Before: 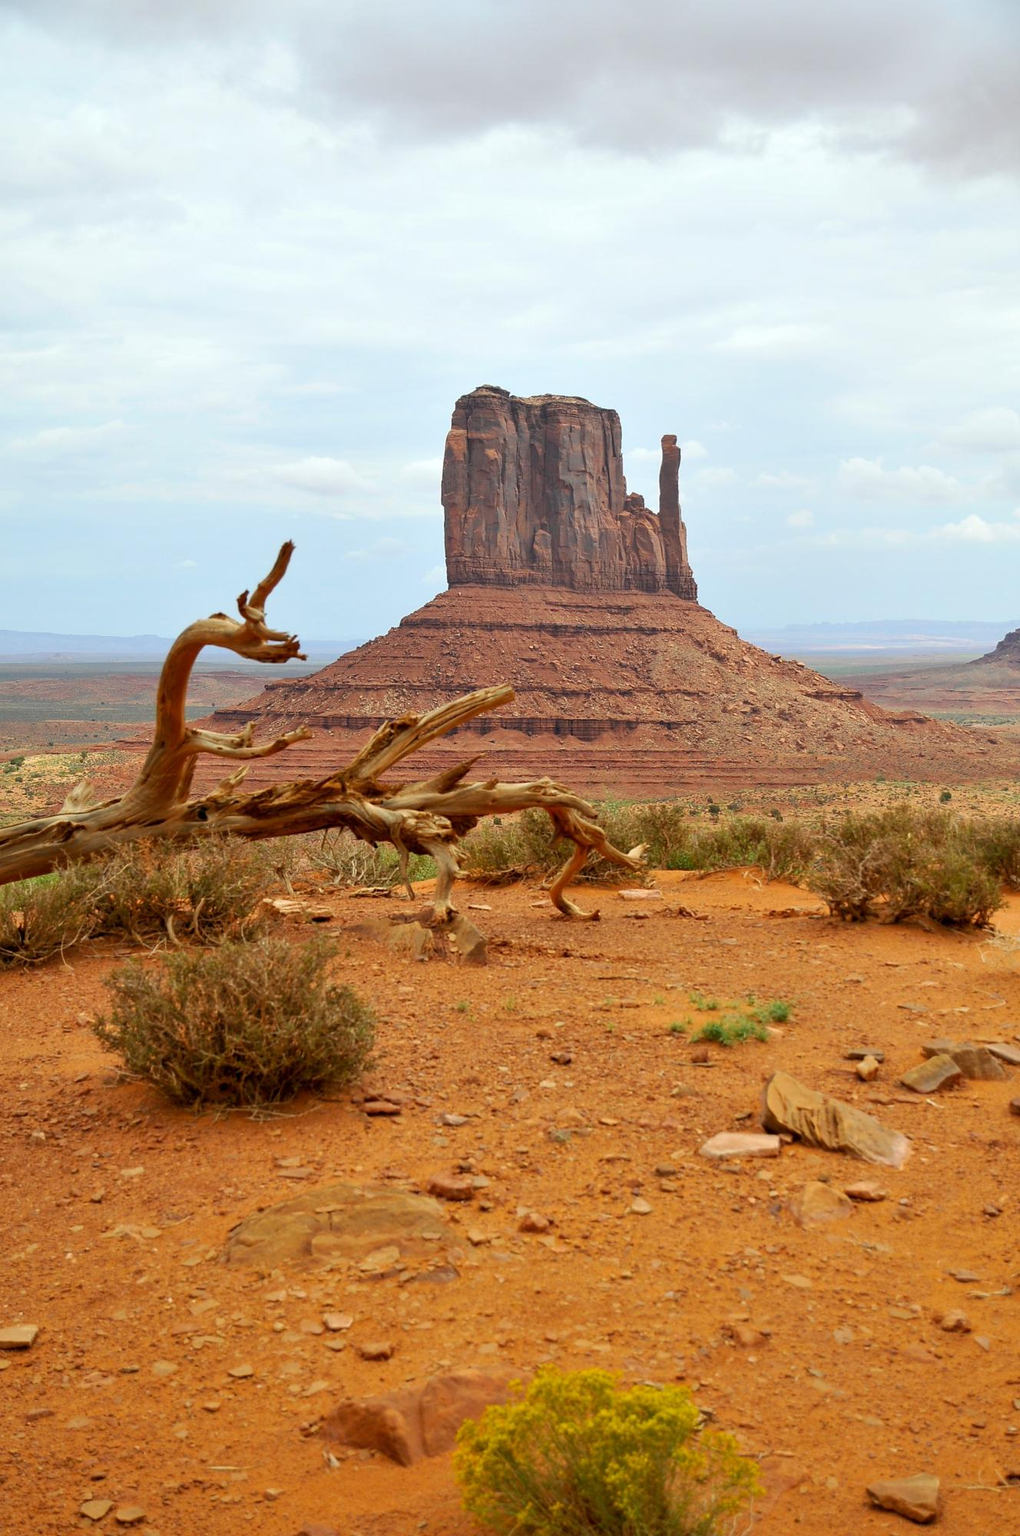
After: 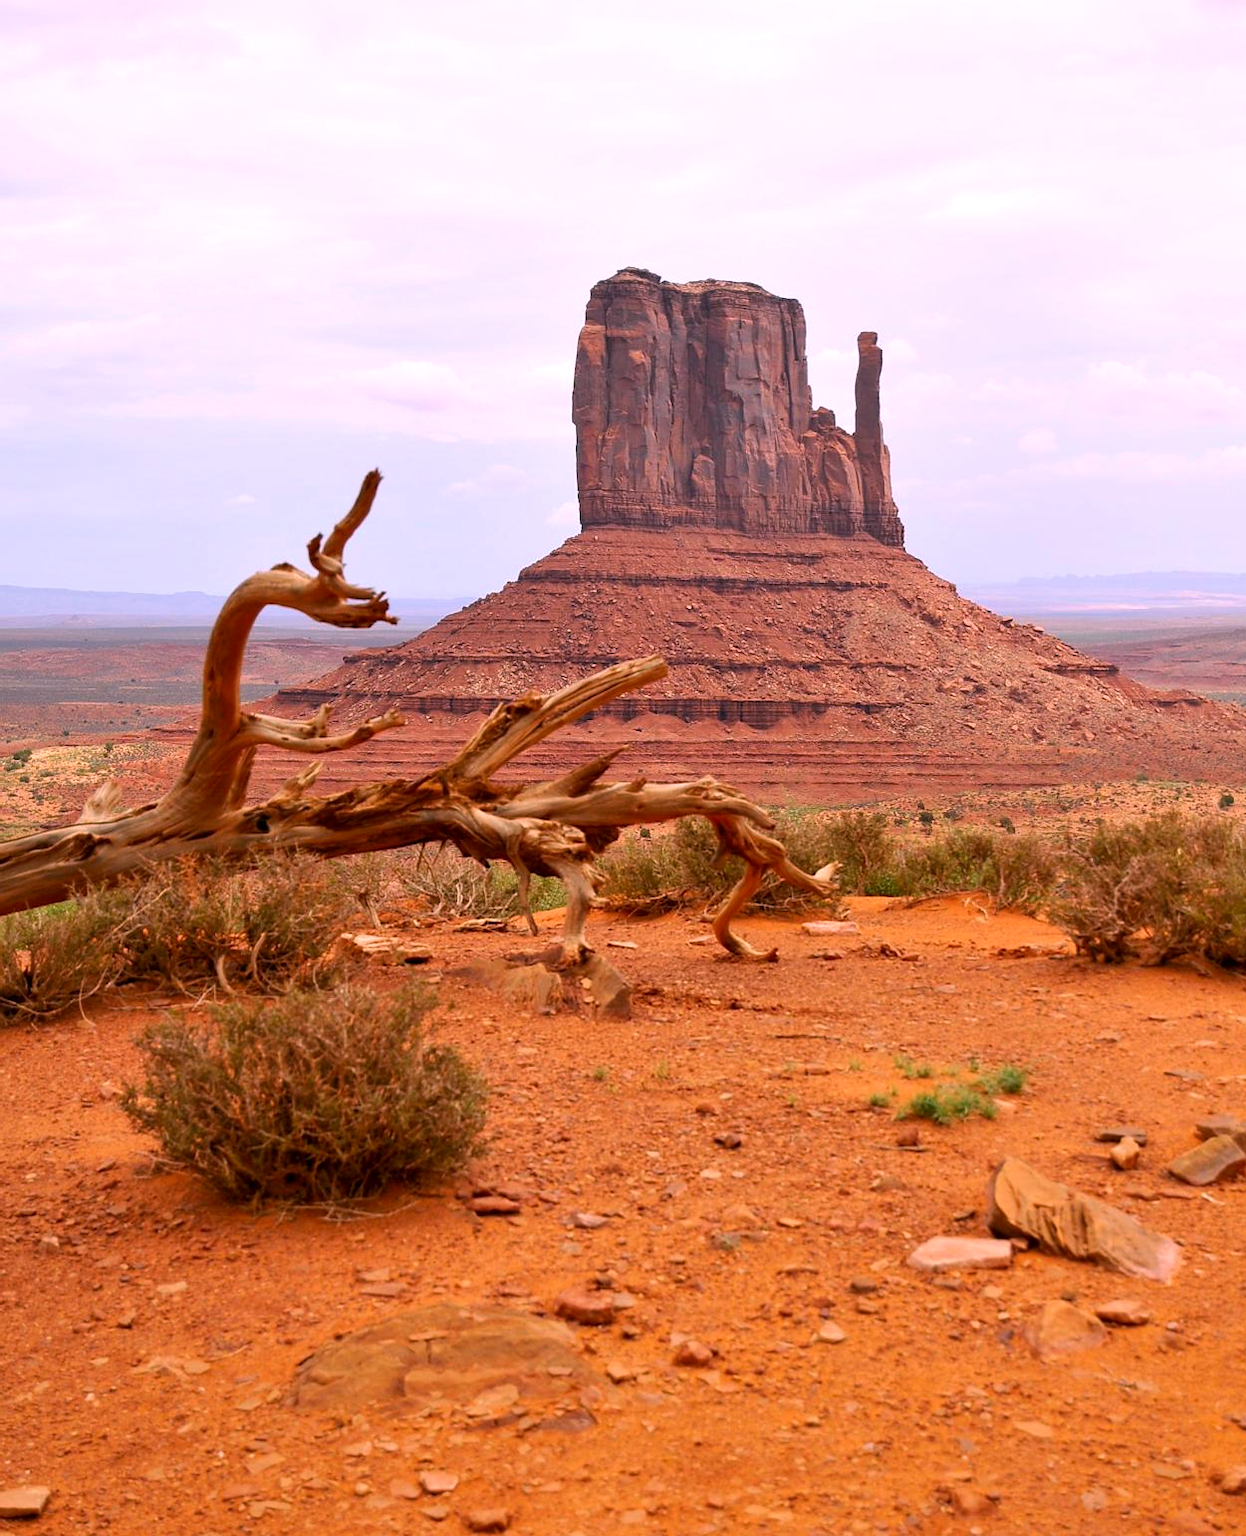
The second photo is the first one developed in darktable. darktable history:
crop and rotate: angle 0.03°, top 11.643%, right 5.651%, bottom 11.189%
contrast brightness saturation: contrast 0.03, brightness -0.04
white balance: red 1.188, blue 1.11
